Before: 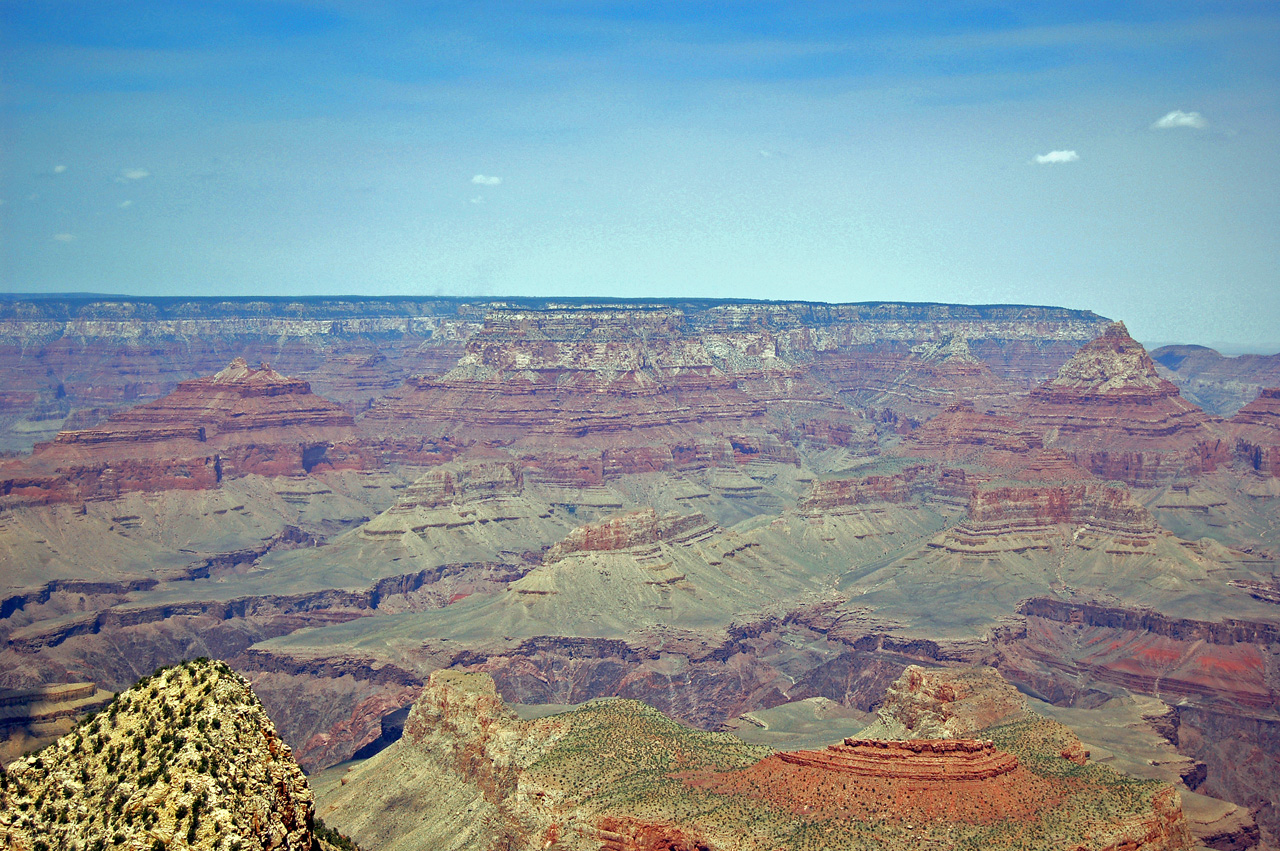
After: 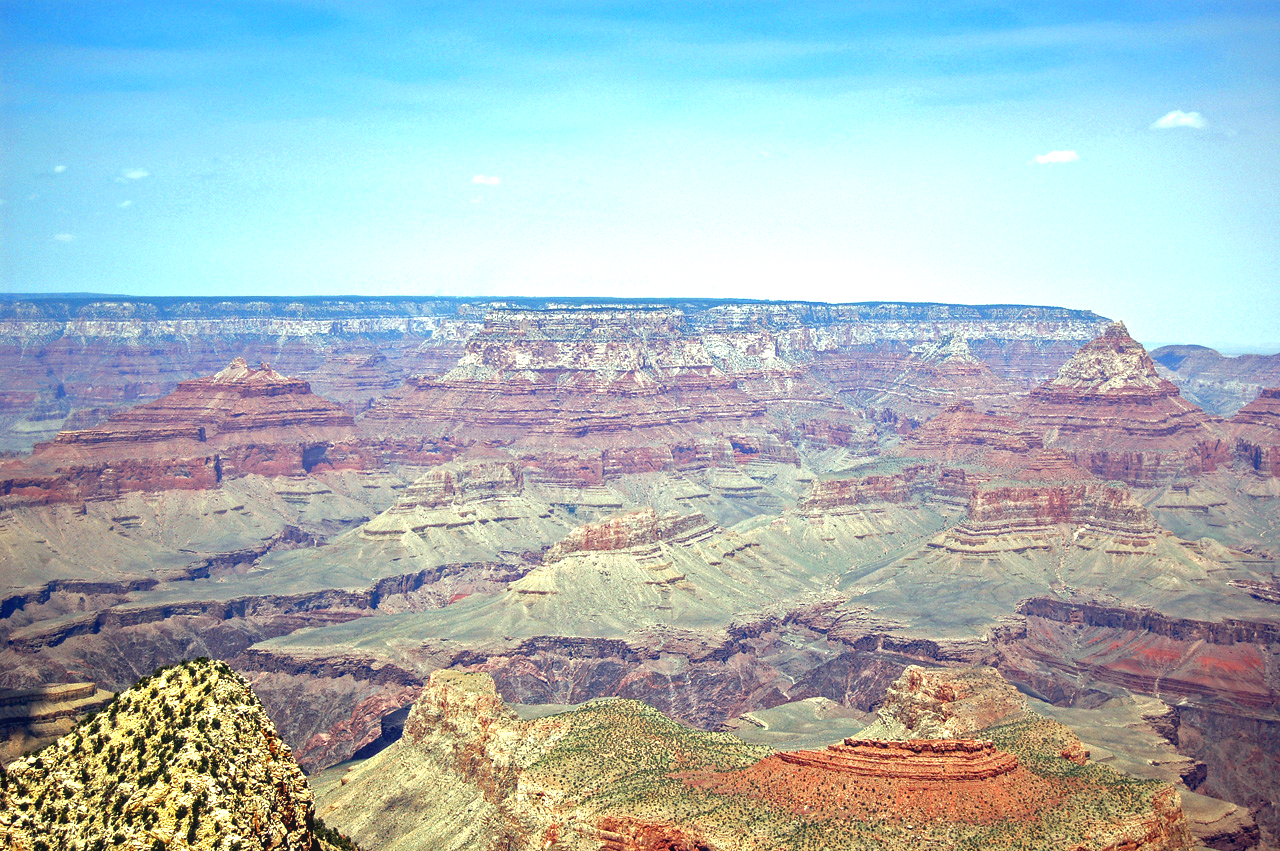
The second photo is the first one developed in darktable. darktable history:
local contrast: detail 109%
tone equalizer: -8 EV -1.08 EV, -7 EV -1.01 EV, -6 EV -0.895 EV, -5 EV -0.596 EV, -3 EV 0.599 EV, -2 EV 0.869 EV, -1 EV 1.01 EV, +0 EV 1.06 EV, edges refinement/feathering 500, mask exposure compensation -1.57 EV, preserve details guided filter
